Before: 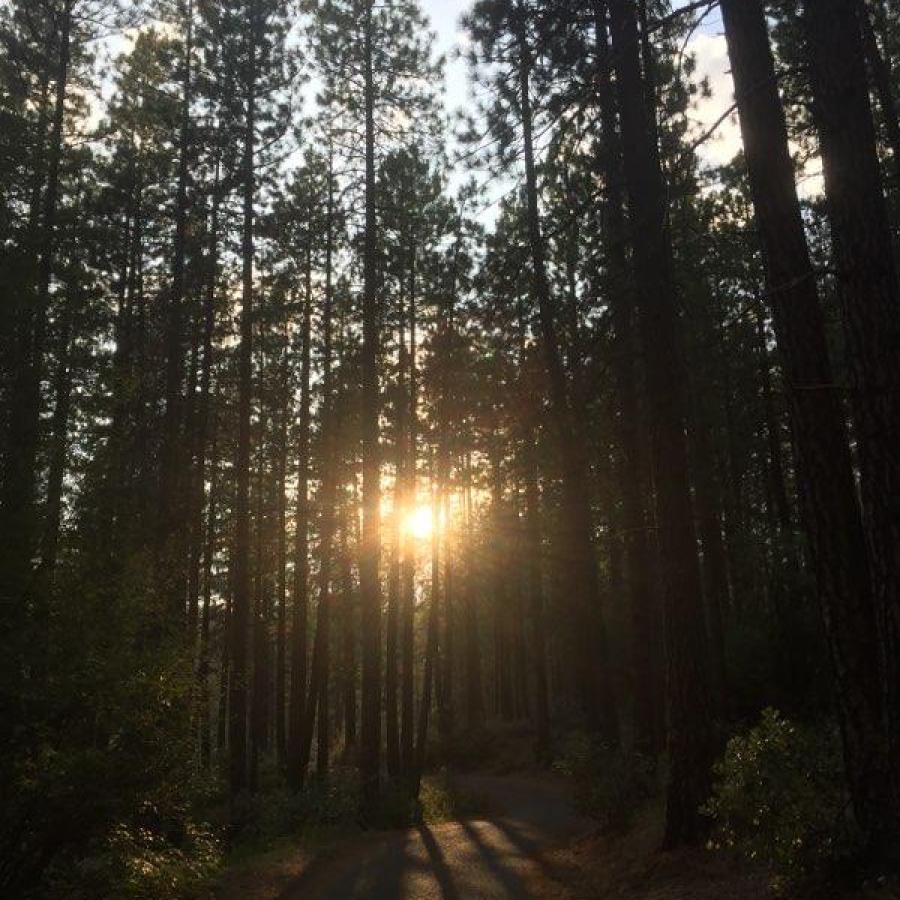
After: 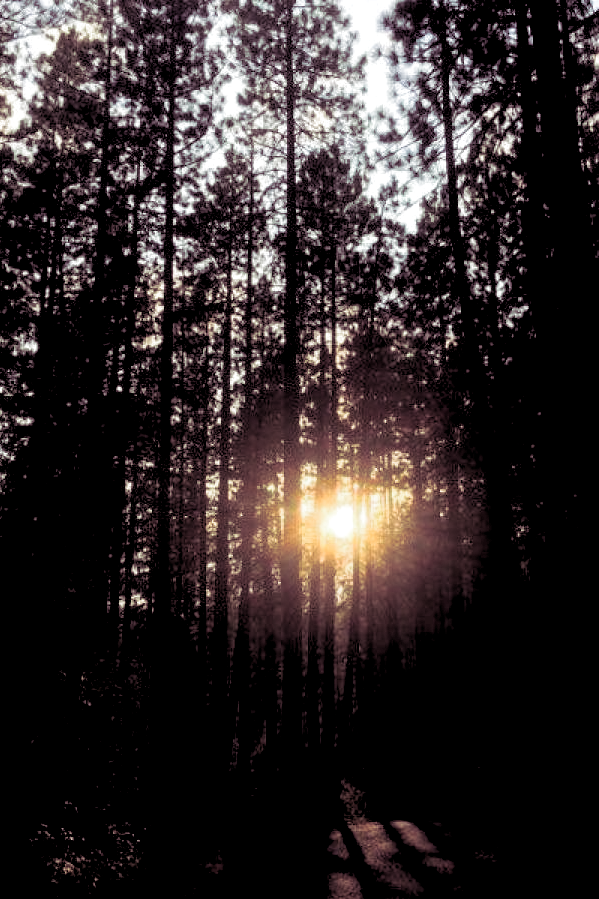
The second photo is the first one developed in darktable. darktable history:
crop and rotate: left 8.786%, right 24.548%
rgb levels: levels [[0.034, 0.472, 0.904], [0, 0.5, 1], [0, 0.5, 1]]
split-toning: shadows › hue 316.8°, shadows › saturation 0.47, highlights › hue 201.6°, highlights › saturation 0, balance -41.97, compress 28.01%
